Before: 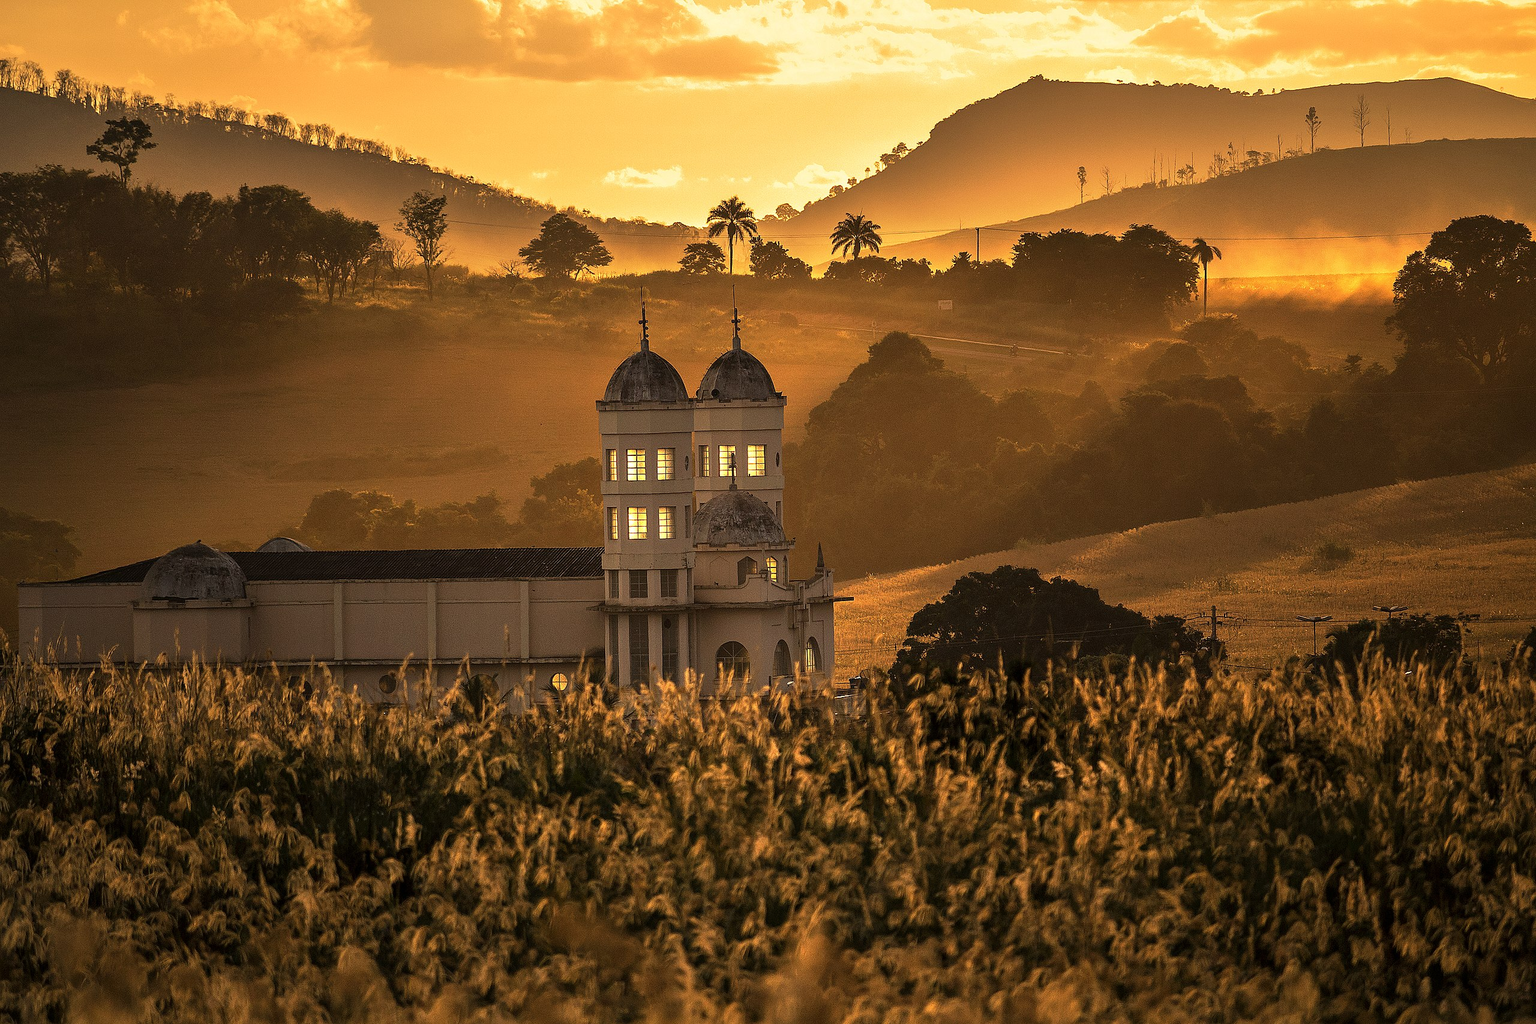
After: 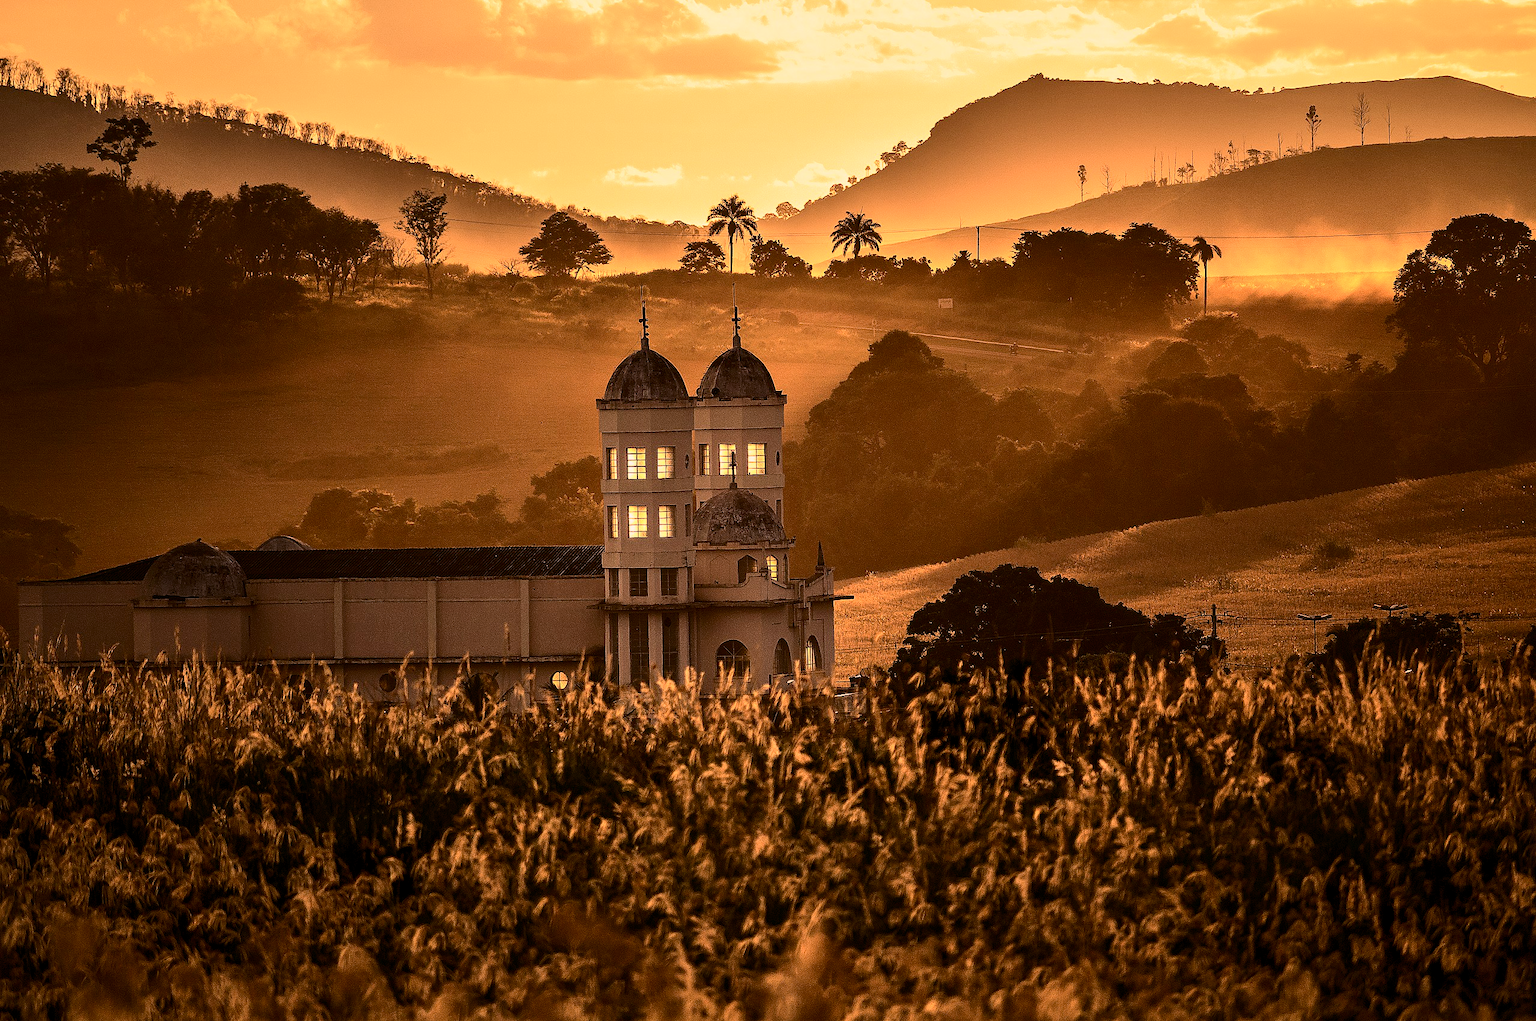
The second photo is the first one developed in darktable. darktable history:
color balance rgb: shadows lift › chroma 9.952%, shadows lift › hue 47.41°, highlights gain › chroma 4.444%, highlights gain › hue 32.76°, global offset › luminance -0.299%, global offset › hue 261.05°, perceptual saturation grading › global saturation -1.753%, perceptual saturation grading › highlights -7.967%, perceptual saturation grading › mid-tones 7.425%, perceptual saturation grading › shadows 4.264%, global vibrance 9.574%
crop: top 0.178%, bottom 0.108%
tone curve: curves: ch0 [(0, 0) (0.003, 0.008) (0.011, 0.011) (0.025, 0.018) (0.044, 0.028) (0.069, 0.039) (0.1, 0.056) (0.136, 0.081) (0.177, 0.118) (0.224, 0.164) (0.277, 0.223) (0.335, 0.3) (0.399, 0.399) (0.468, 0.51) (0.543, 0.618) (0.623, 0.71) (0.709, 0.79) (0.801, 0.865) (0.898, 0.93) (1, 1)], color space Lab, independent channels, preserve colors none
